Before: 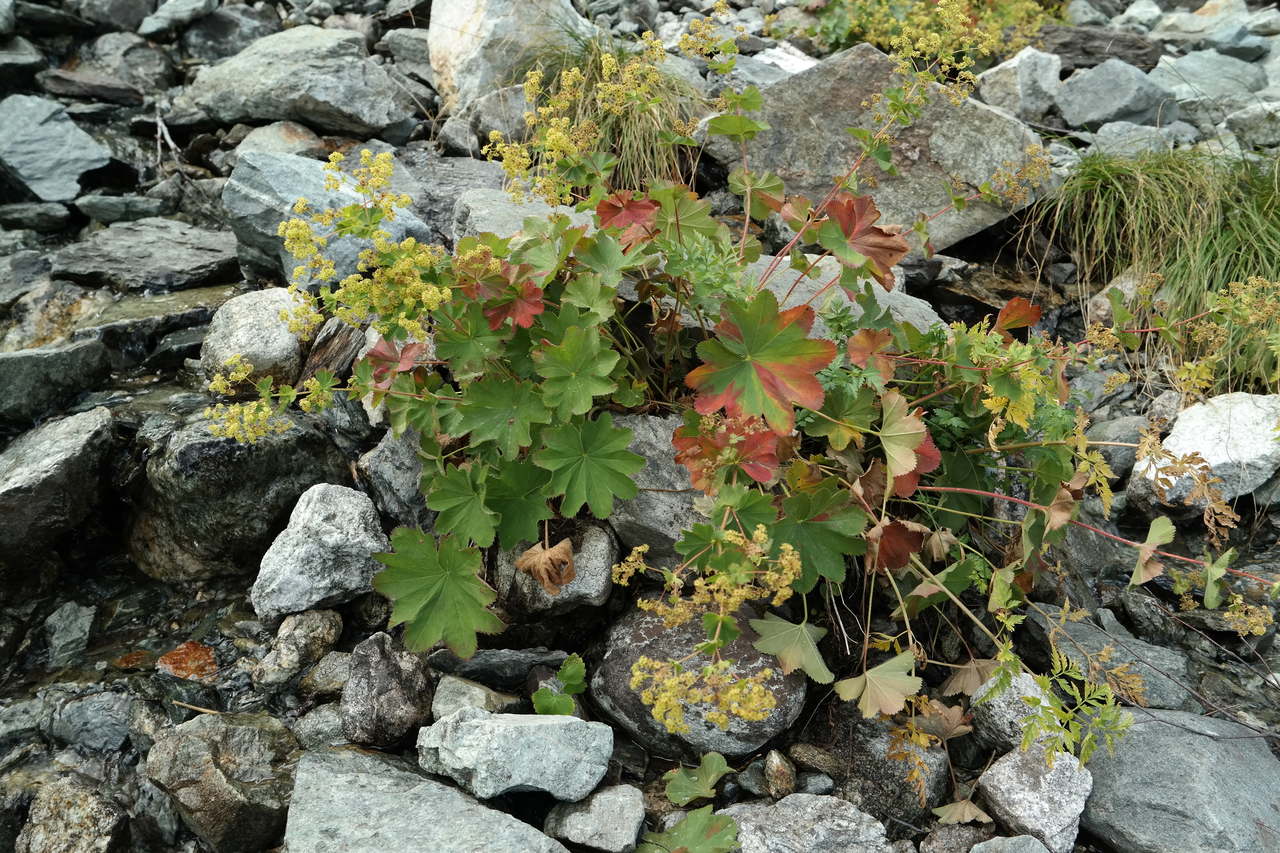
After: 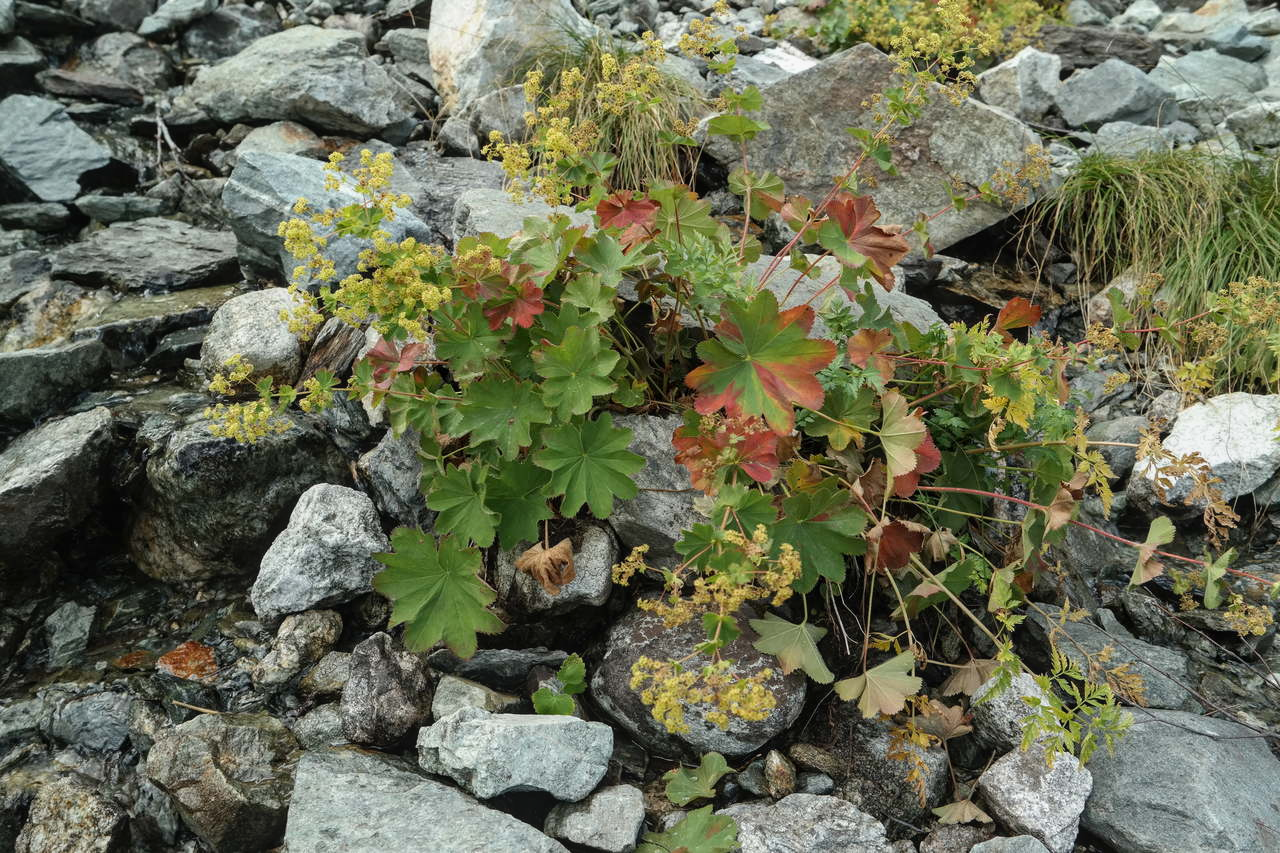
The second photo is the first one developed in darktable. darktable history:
local contrast: detail 110%
exposure: exposure -0.047 EV, compensate highlight preservation false
